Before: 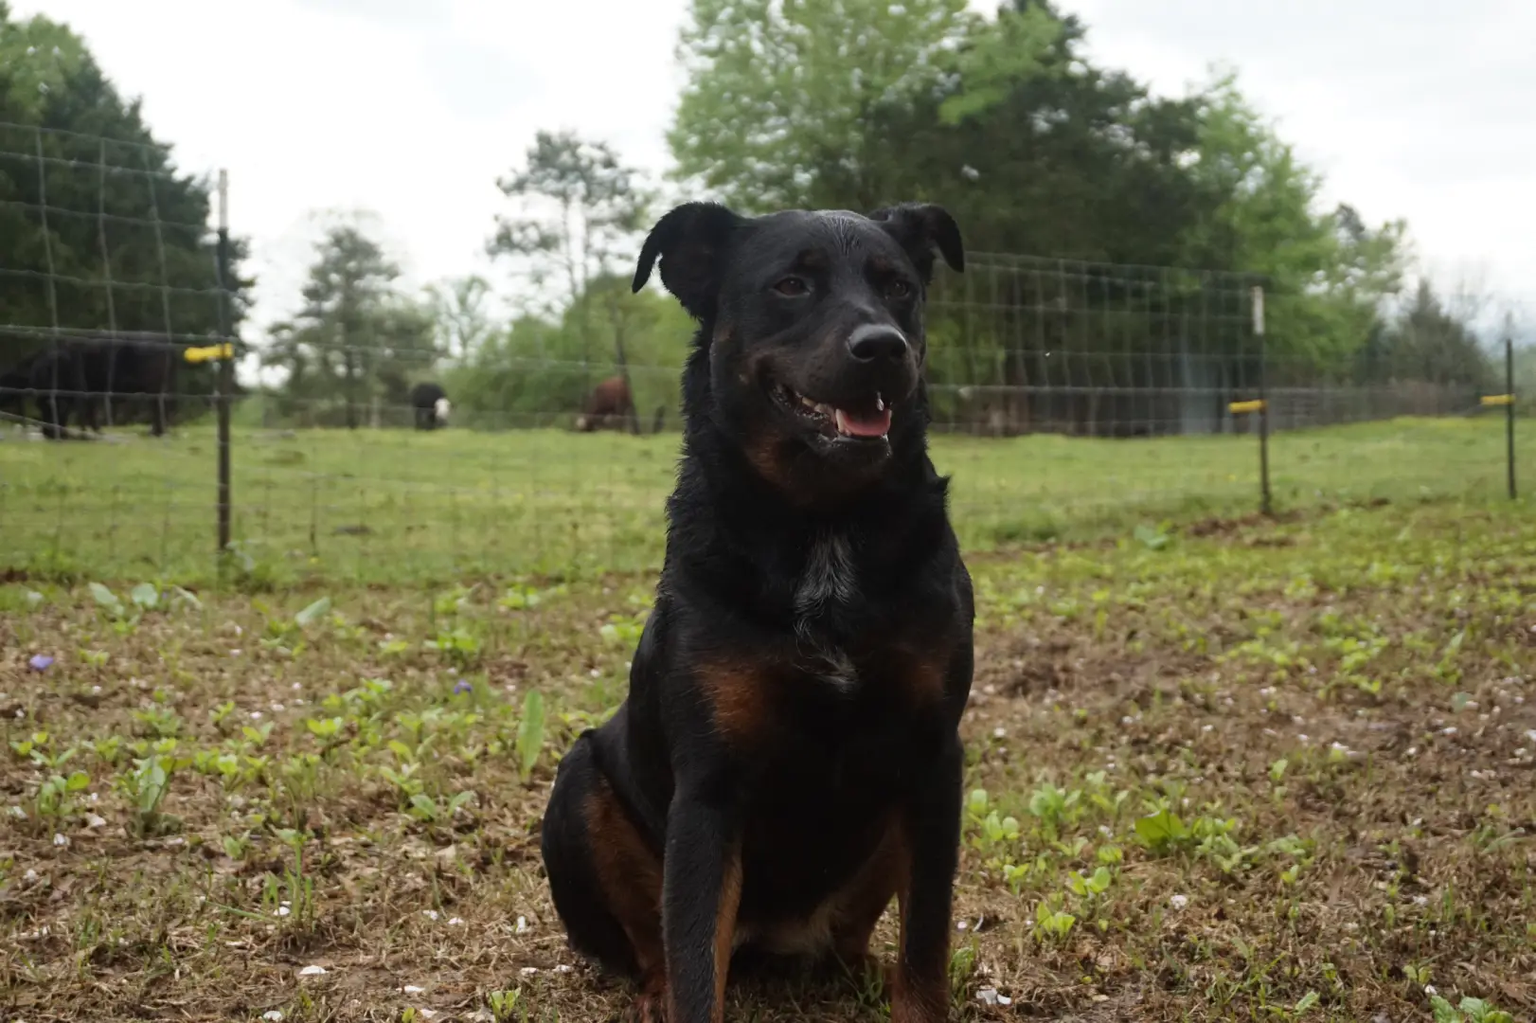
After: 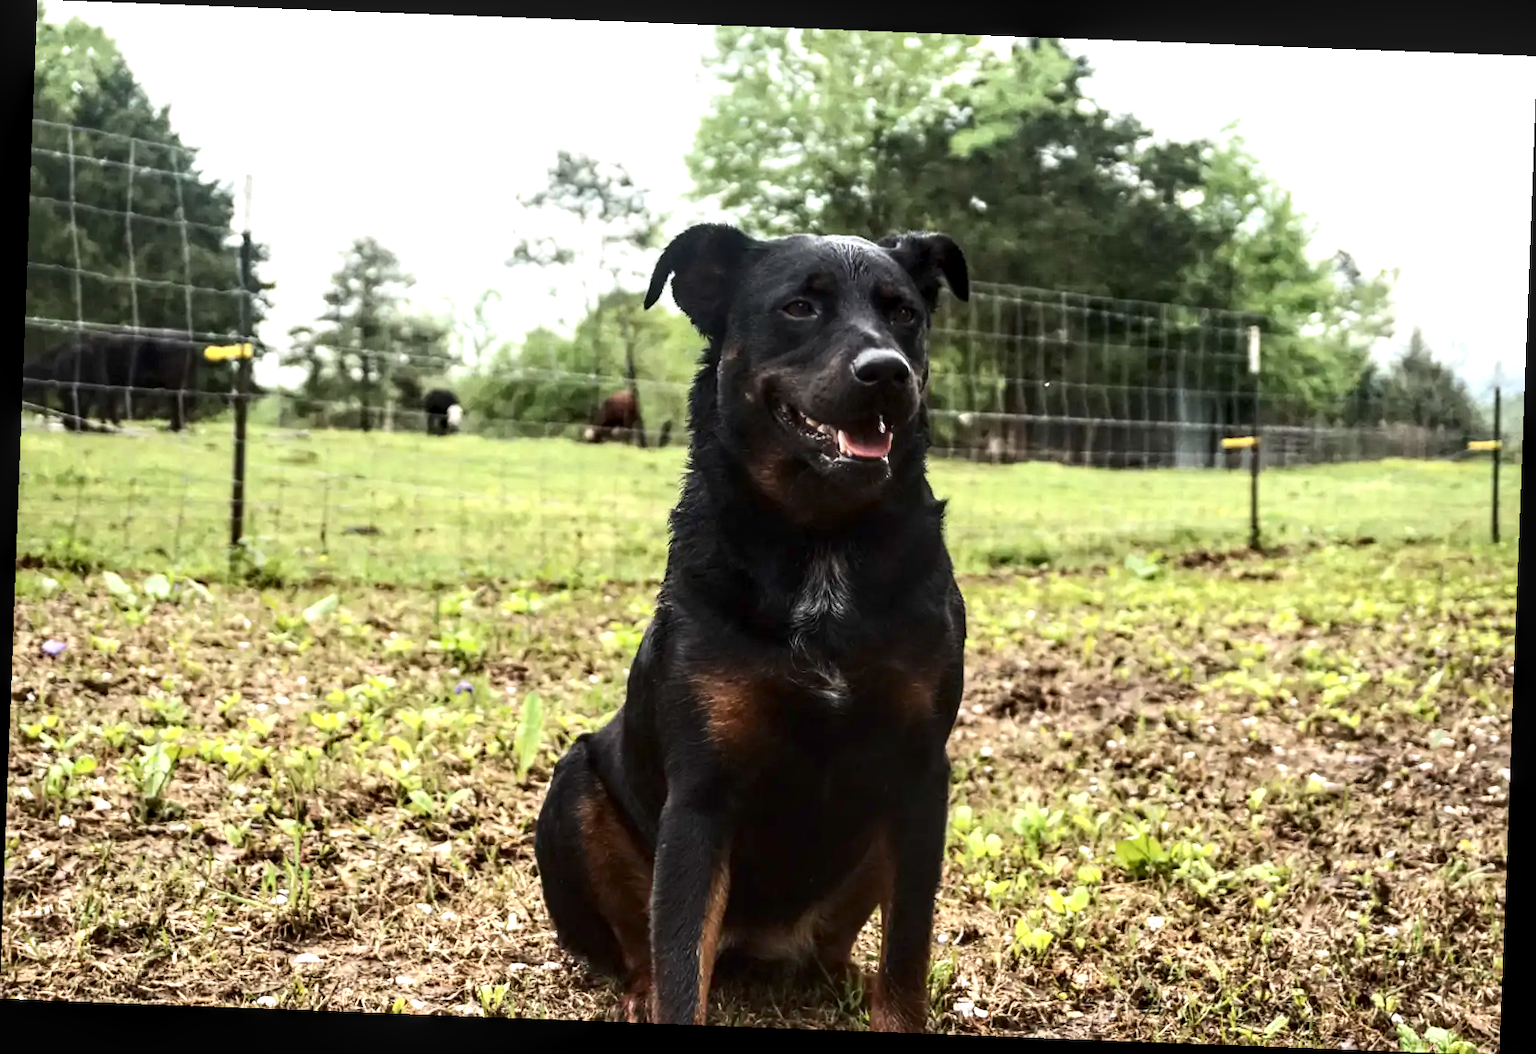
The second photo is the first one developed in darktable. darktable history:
contrast brightness saturation: contrast 0.28
local contrast: detail 160%
exposure: black level correction 0, exposure 1 EV, compensate exposure bias true, compensate highlight preservation false
rotate and perspective: rotation 2.17°, automatic cropping off
